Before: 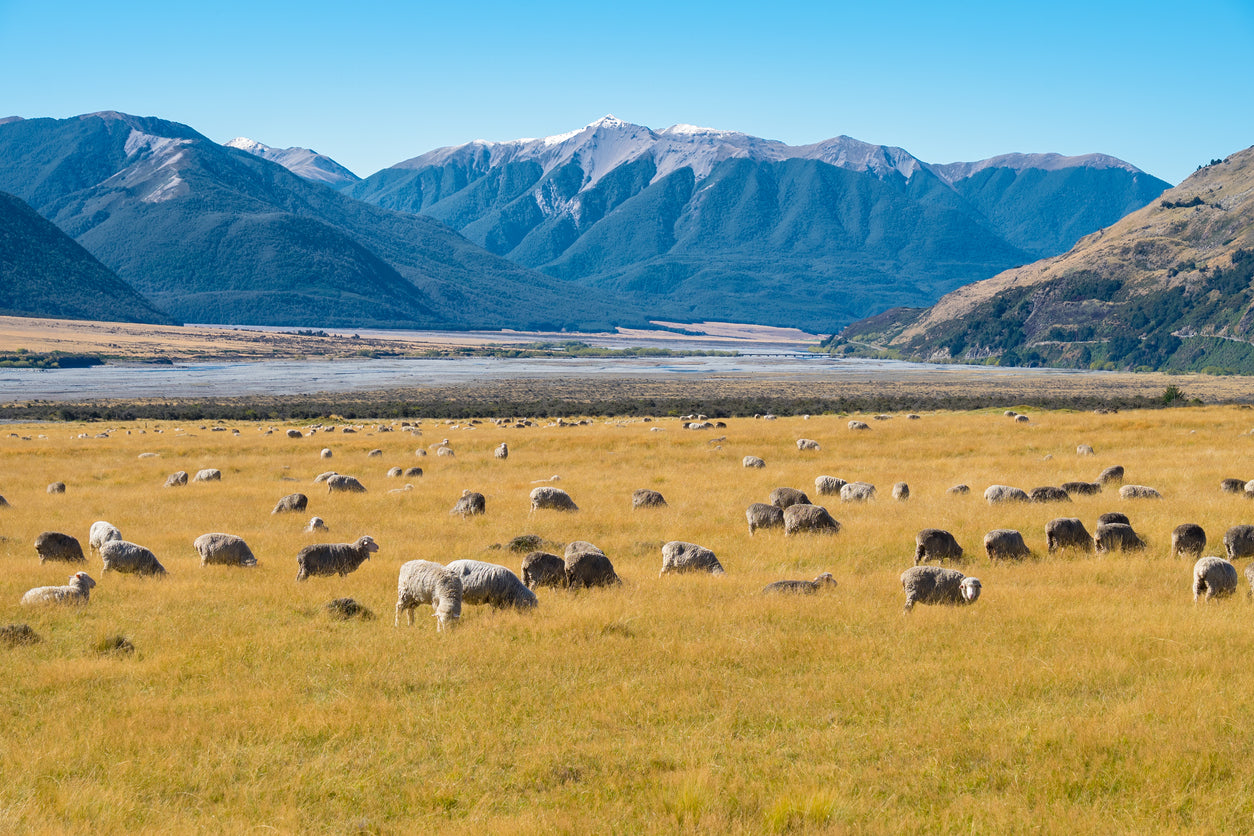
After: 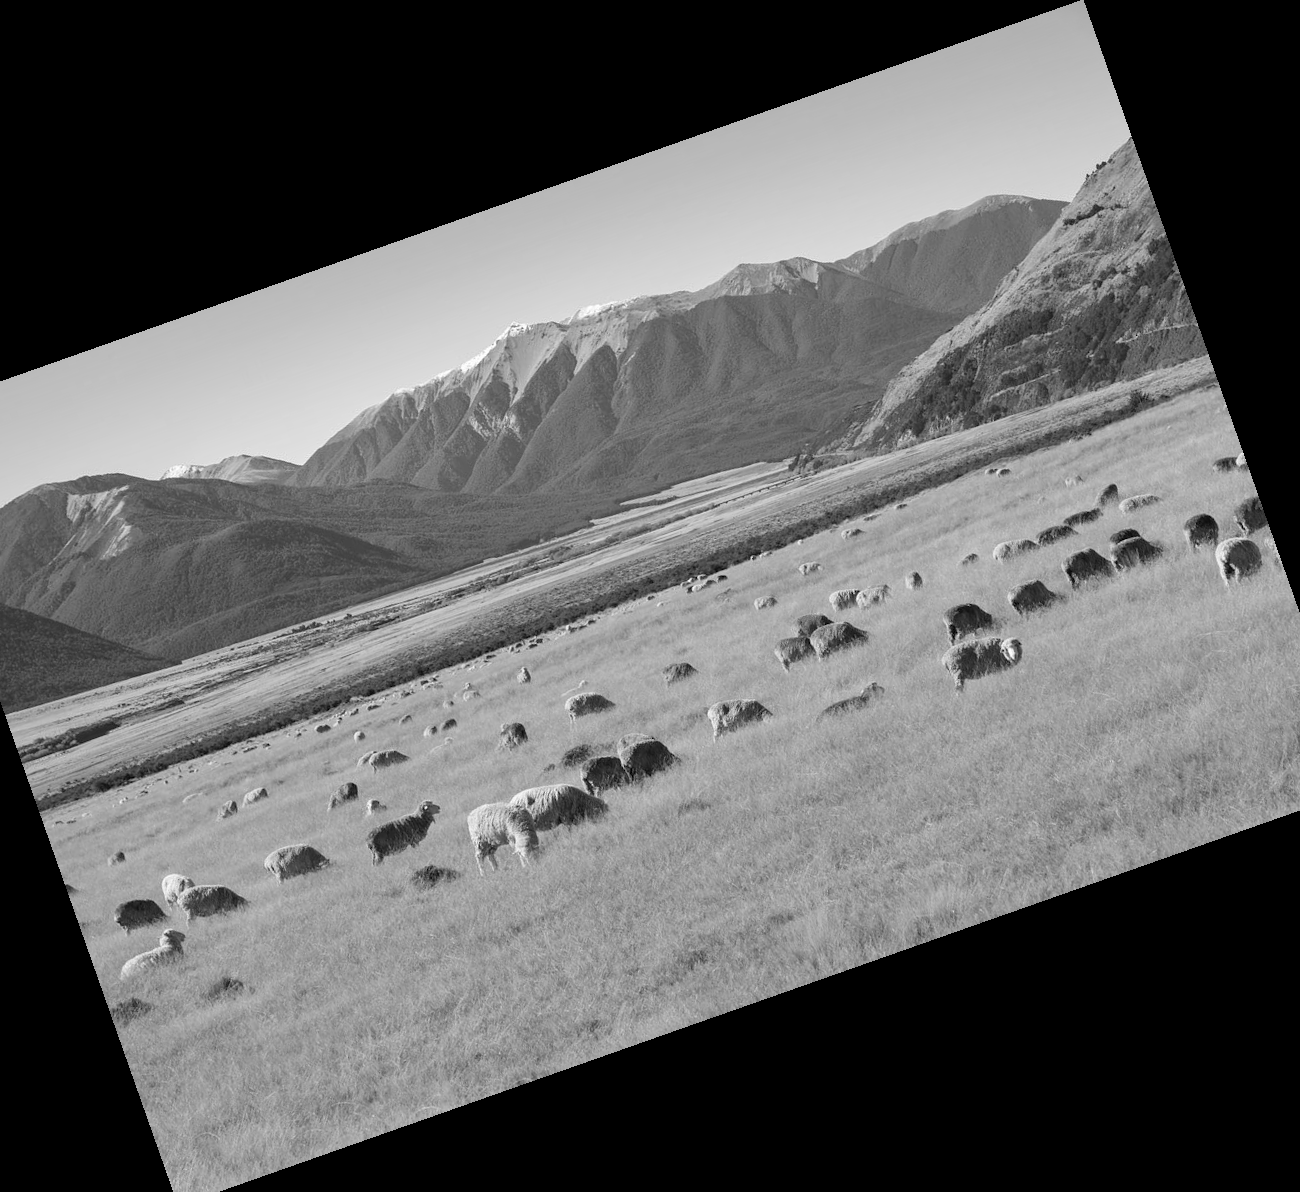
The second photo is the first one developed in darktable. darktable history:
monochrome: on, module defaults
crop and rotate: angle 19.43°, left 6.812%, right 4.125%, bottom 1.087%
color correction: highlights a* 0.207, highlights b* 2.7, shadows a* -0.874, shadows b* -4.78
